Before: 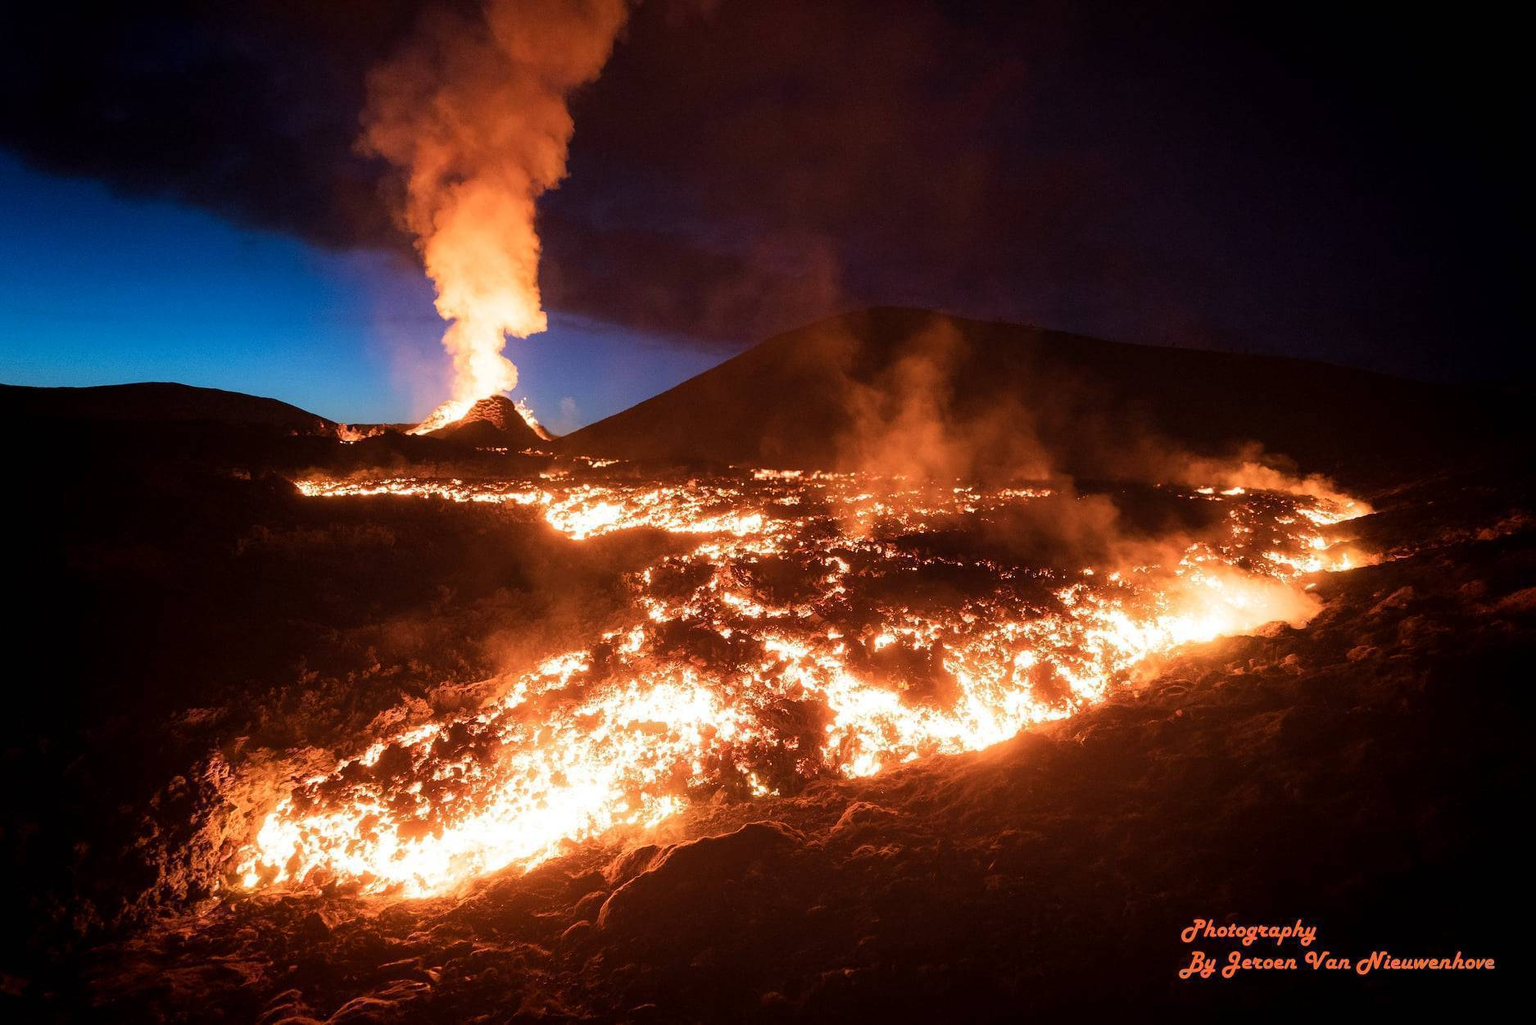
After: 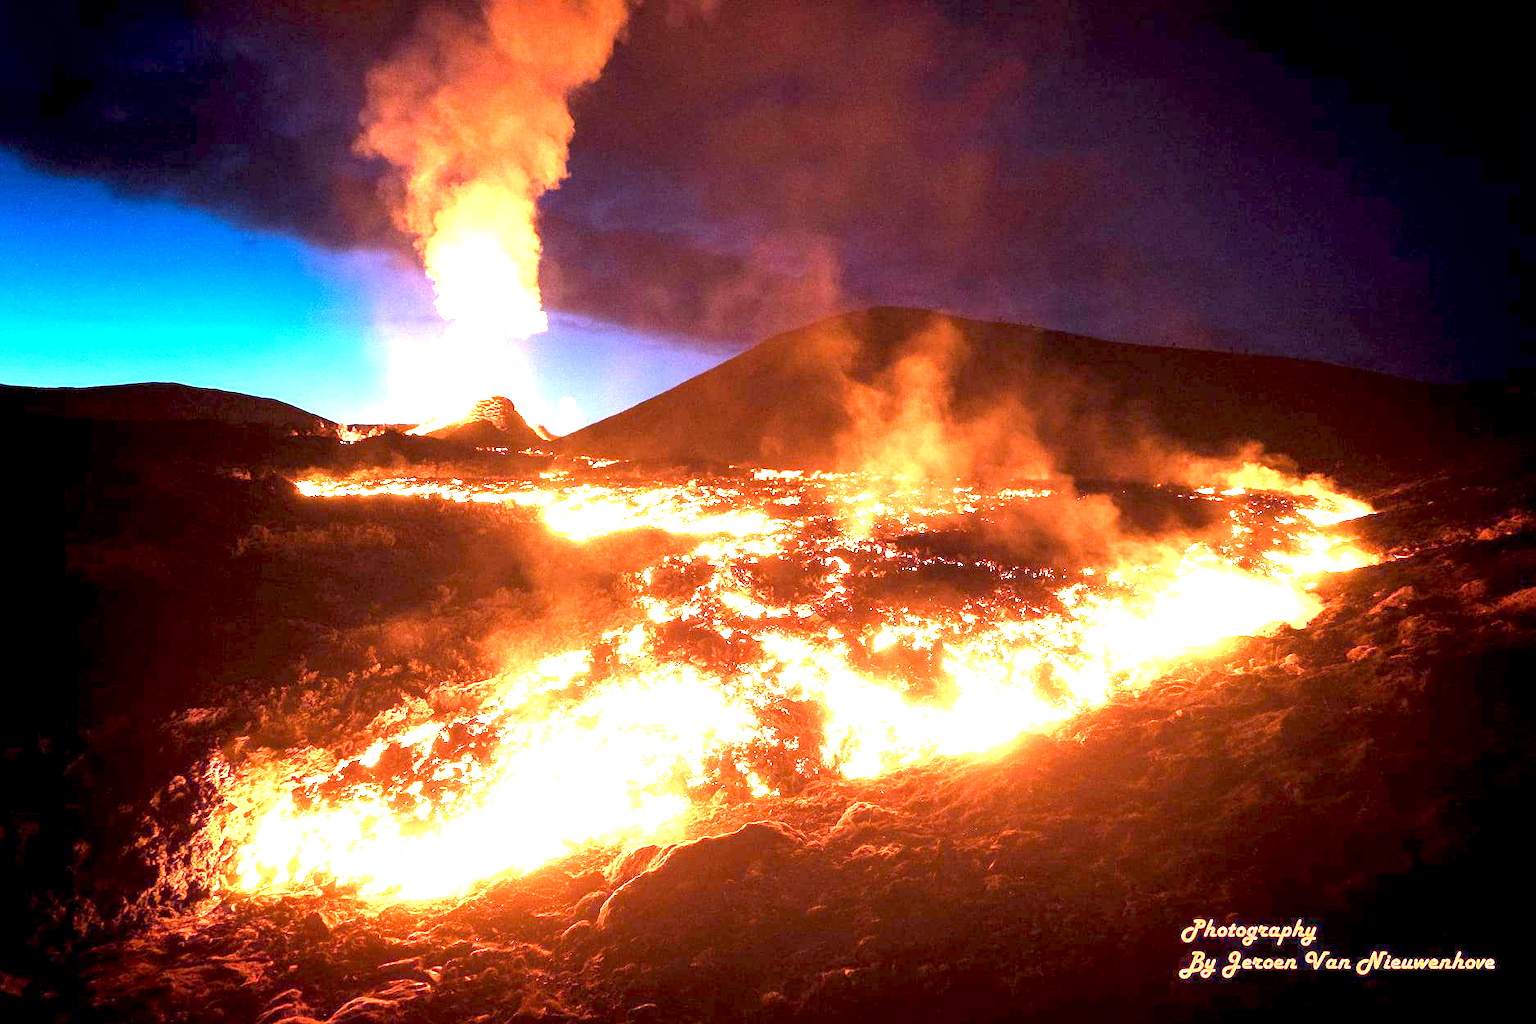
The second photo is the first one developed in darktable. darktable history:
white balance: red 0.983, blue 1.036
exposure: black level correction 0.001, exposure 2.607 EV, compensate exposure bias true, compensate highlight preservation false
